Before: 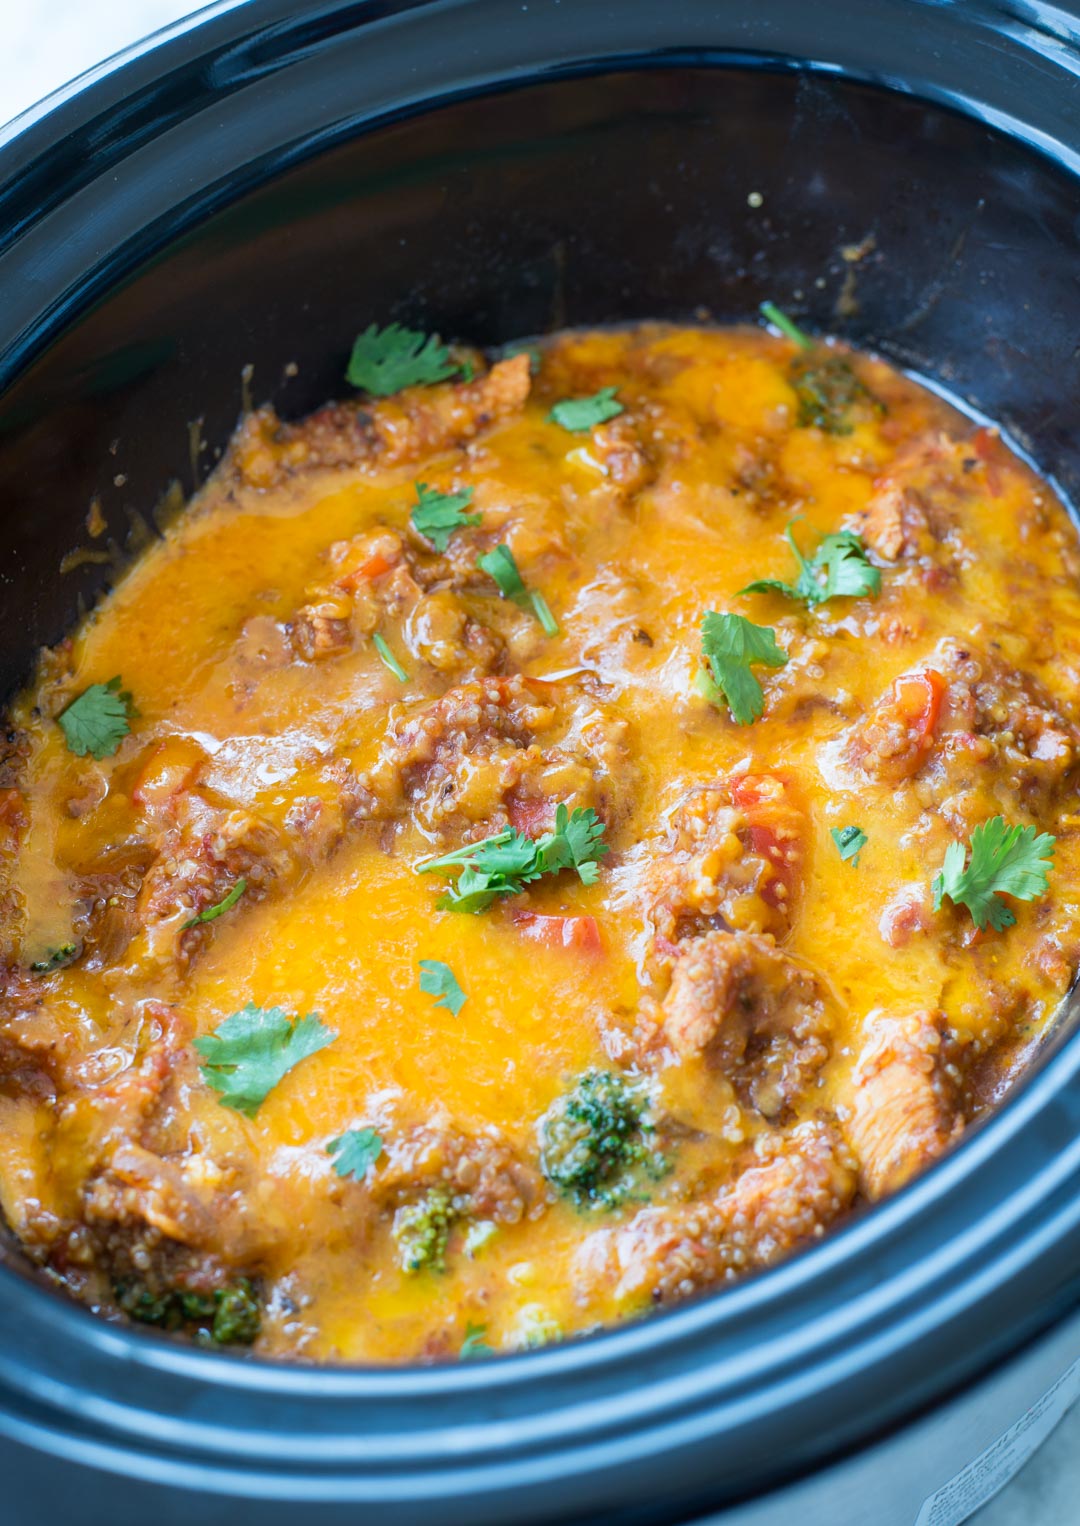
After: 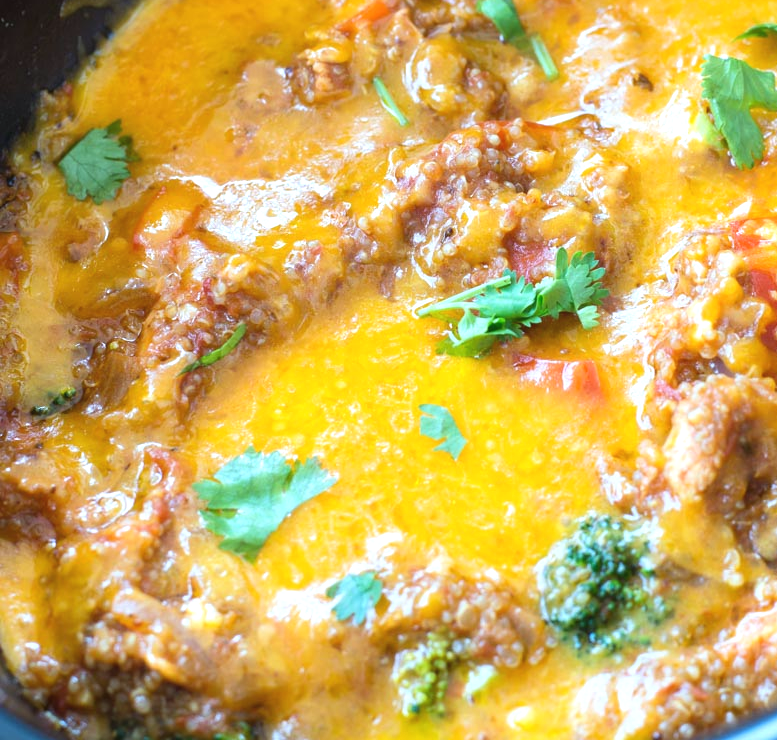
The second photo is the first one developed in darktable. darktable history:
crop: top 36.498%, right 27.964%, bottom 14.995%
exposure: black level correction -0.002, exposure 0.54 EV, compensate highlight preservation false
white balance: red 0.925, blue 1.046
